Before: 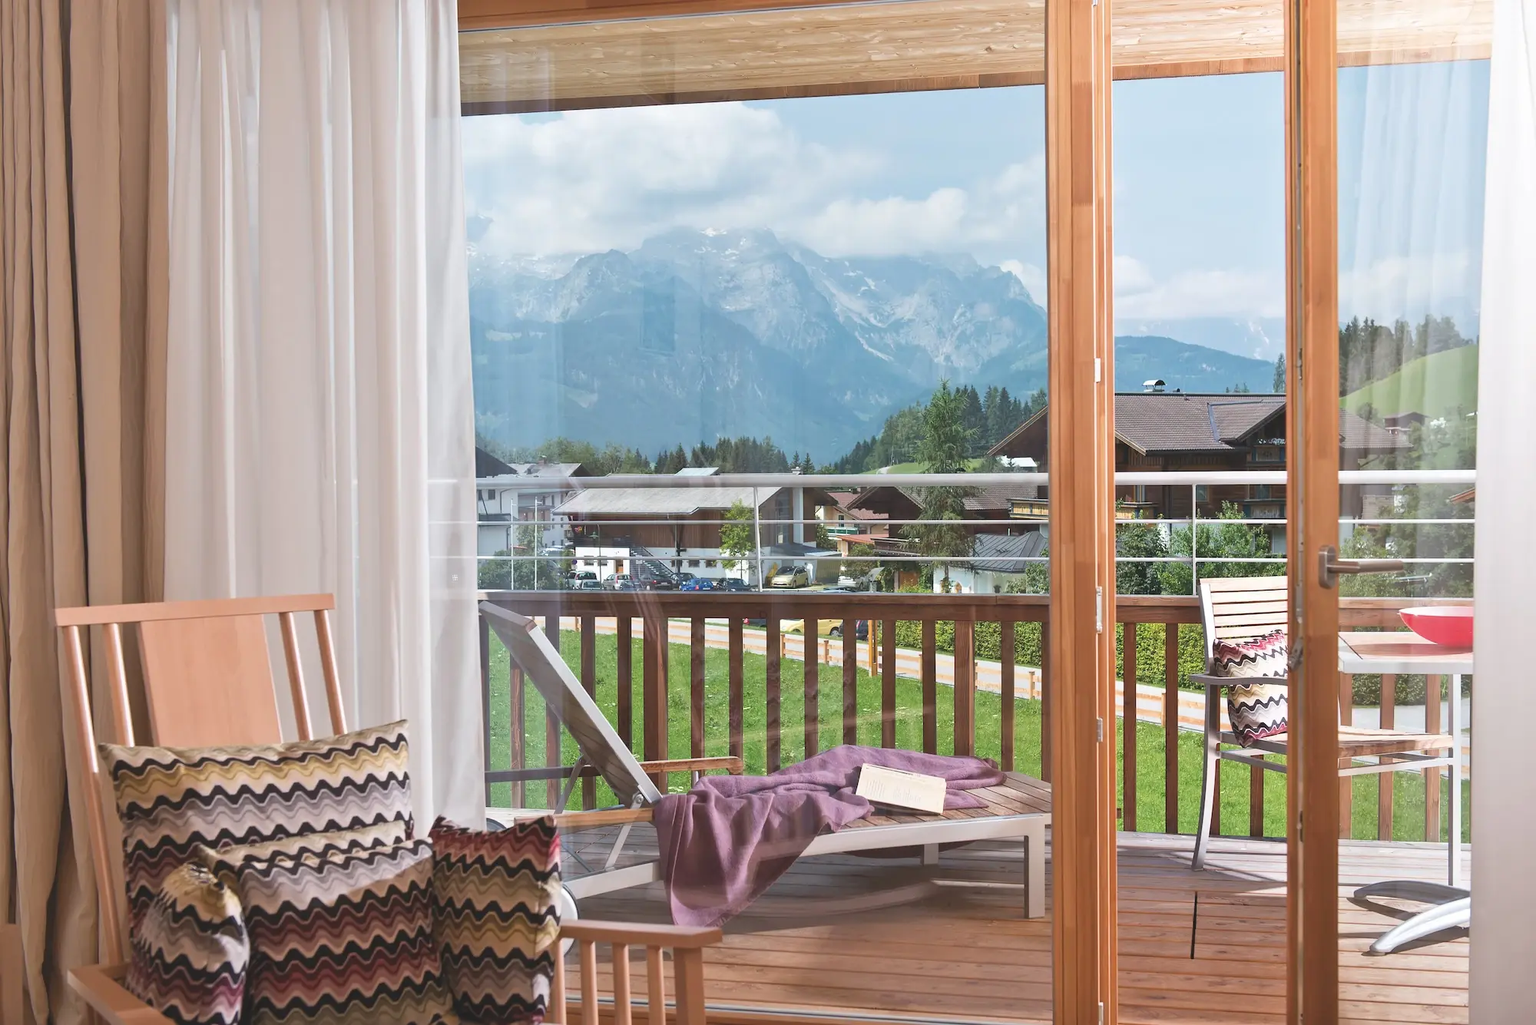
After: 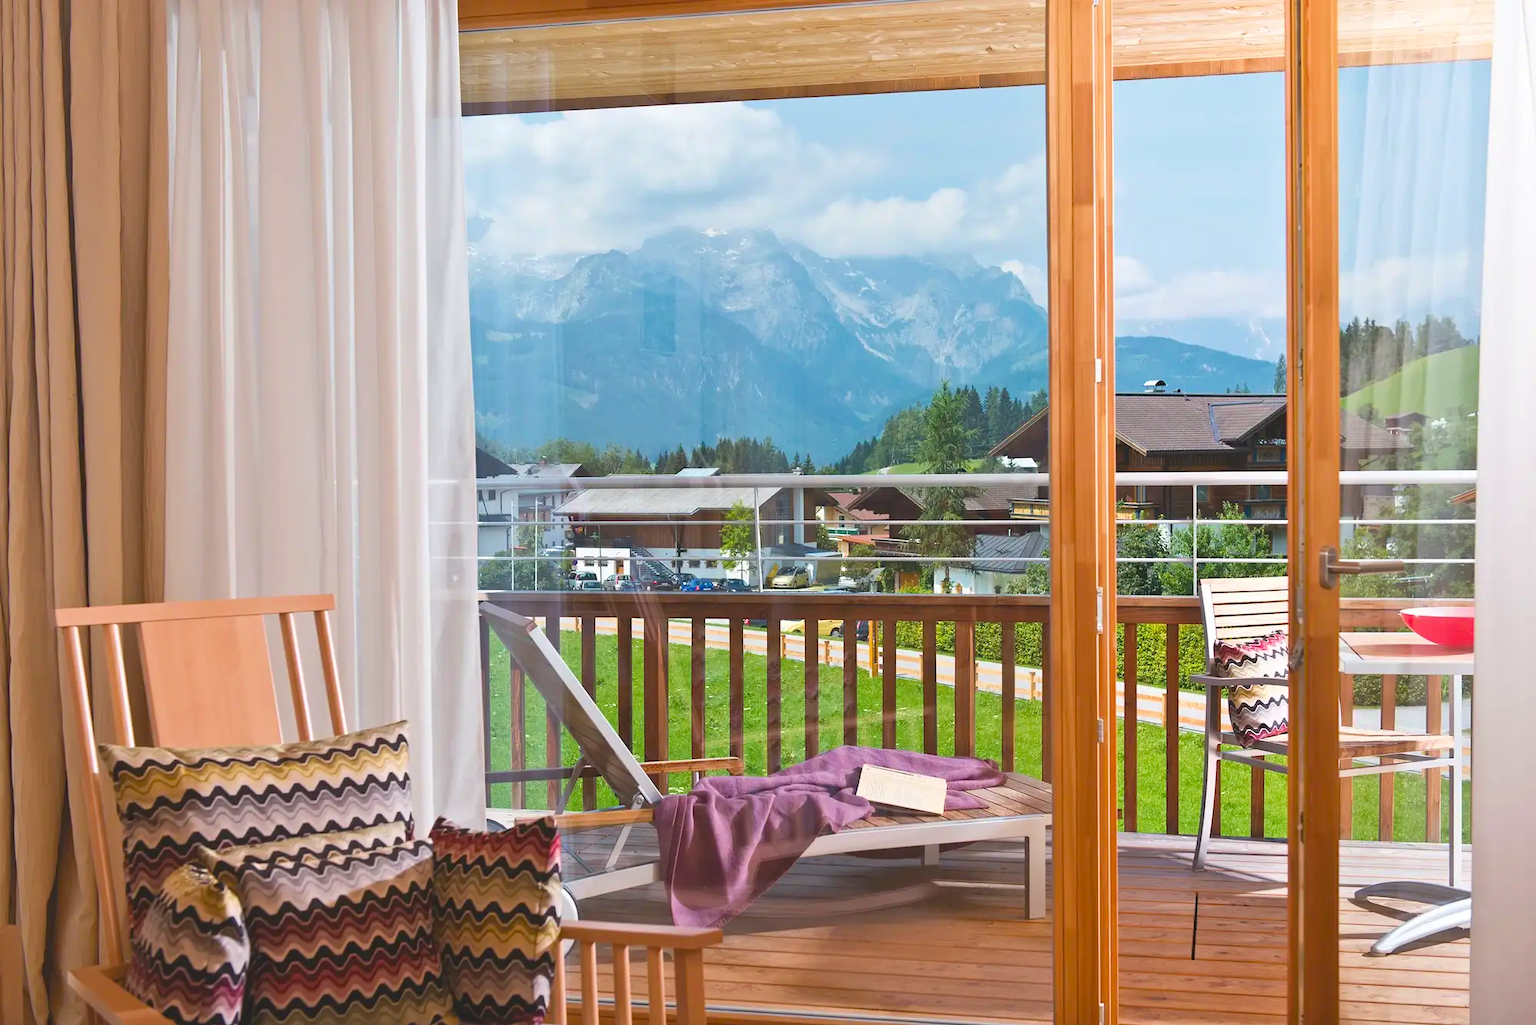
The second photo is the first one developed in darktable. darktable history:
velvia: strength 32%, mid-tones bias 0.2
sharpen: radius 5.325, amount 0.312, threshold 26.433
